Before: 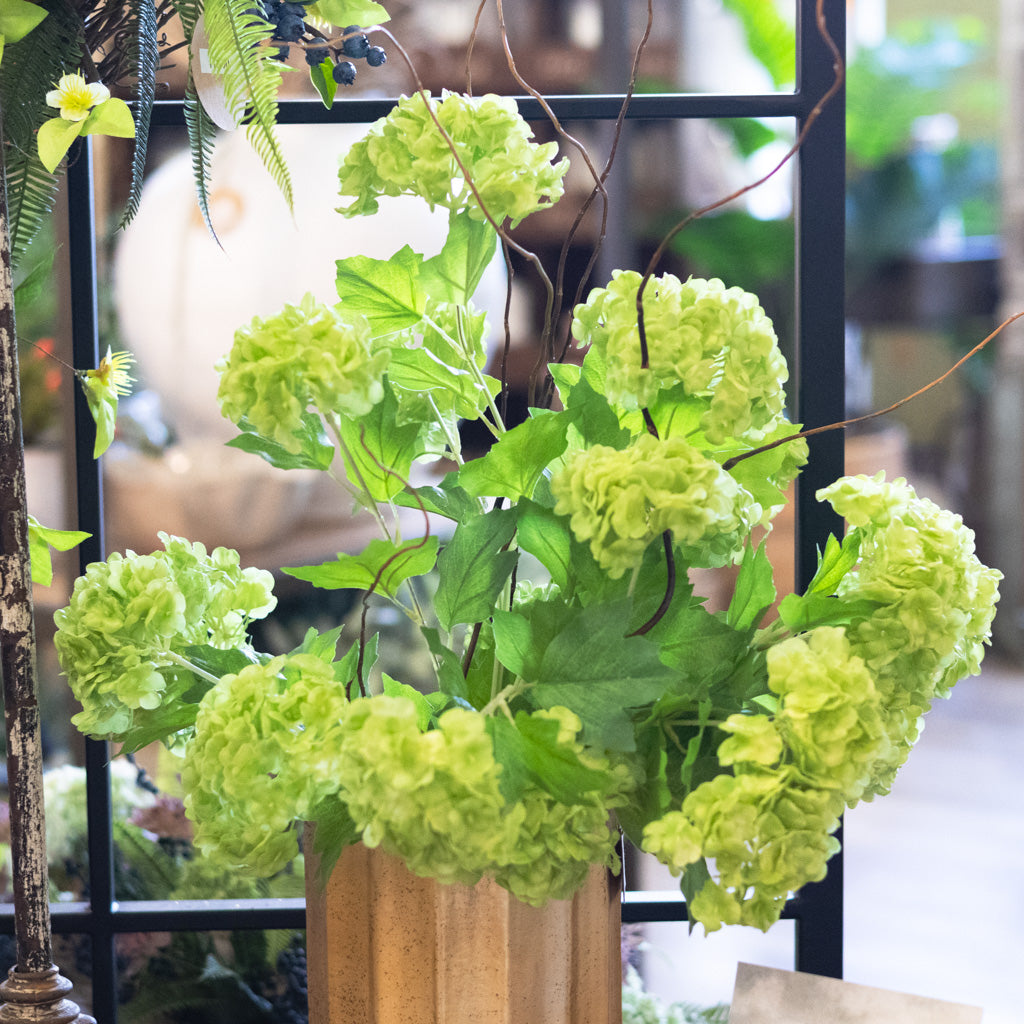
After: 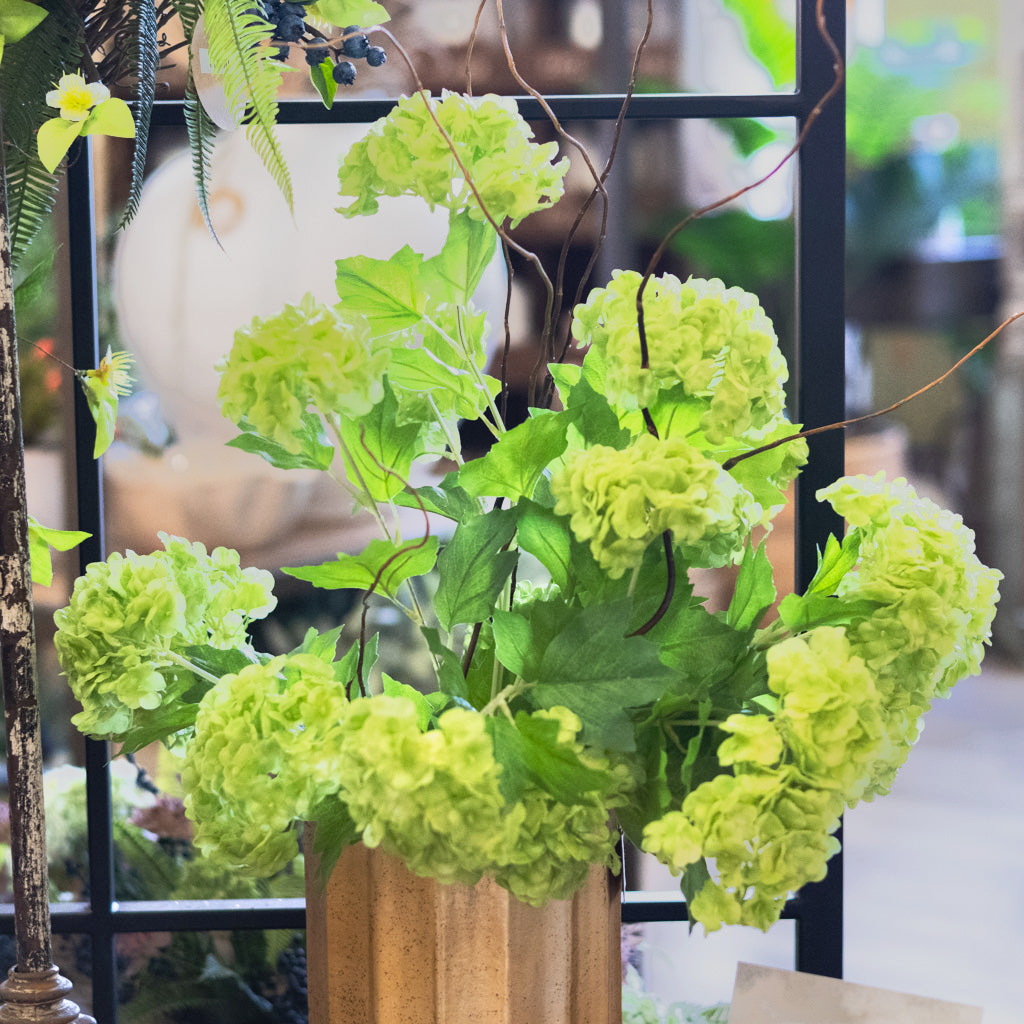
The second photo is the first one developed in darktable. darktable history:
tone equalizer: -7 EV -0.598 EV, -6 EV 1.01 EV, -5 EV -0.478 EV, -4 EV 0.437 EV, -3 EV 0.437 EV, -2 EV 0.121 EV, -1 EV -0.165 EV, +0 EV -0.388 EV, smoothing diameter 24.93%, edges refinement/feathering 6.24, preserve details guided filter
